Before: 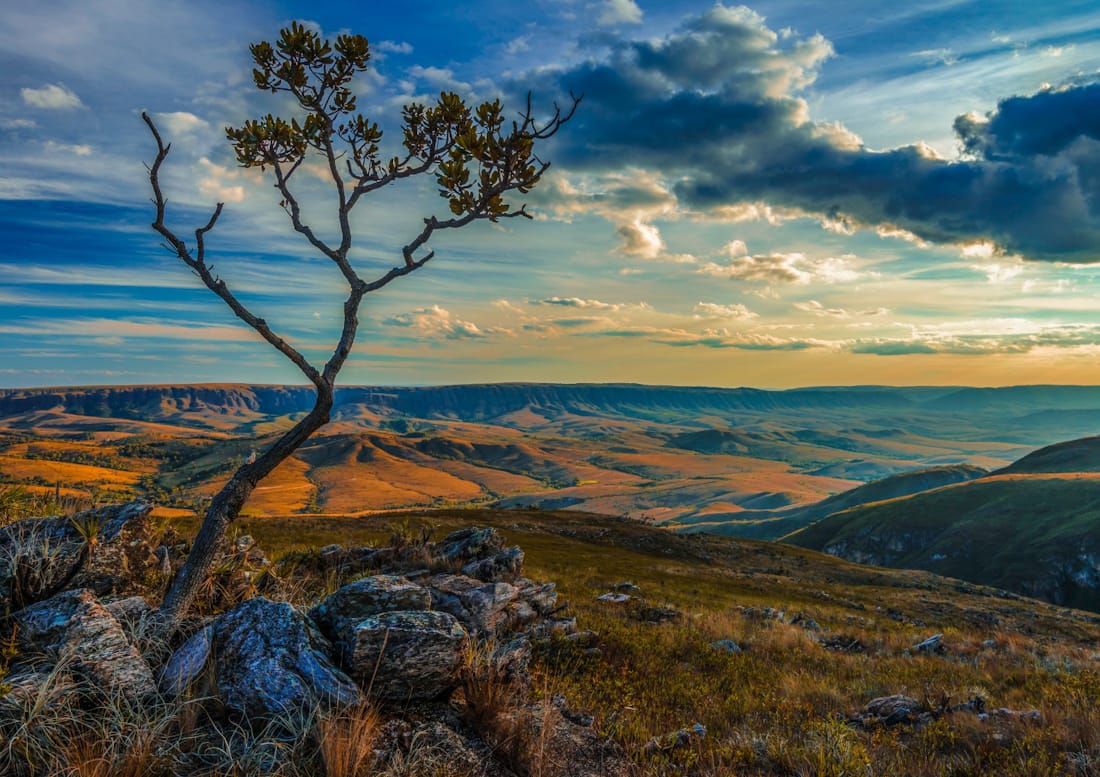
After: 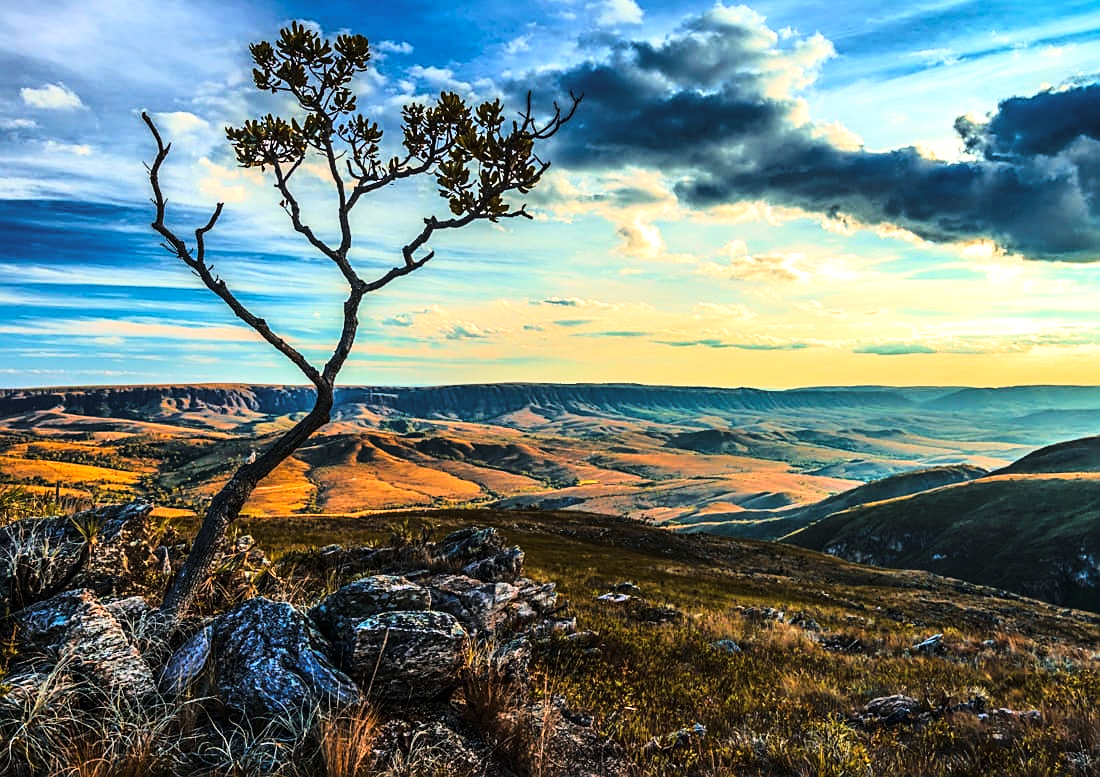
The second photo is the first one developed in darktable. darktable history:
sharpen: on, module defaults
tone curve: curves: ch0 [(0, 0) (0.236, 0.124) (0.373, 0.304) (0.542, 0.593) (0.737, 0.873) (1, 1)]; ch1 [(0, 0) (0.399, 0.328) (0.488, 0.484) (0.598, 0.624) (1, 1)]; ch2 [(0, 0) (0.448, 0.405) (0.523, 0.511) (0.592, 0.59) (1, 1)], color space Lab, linked channels, preserve colors none
exposure: exposure 0.769 EV, compensate exposure bias true, compensate highlight preservation false
